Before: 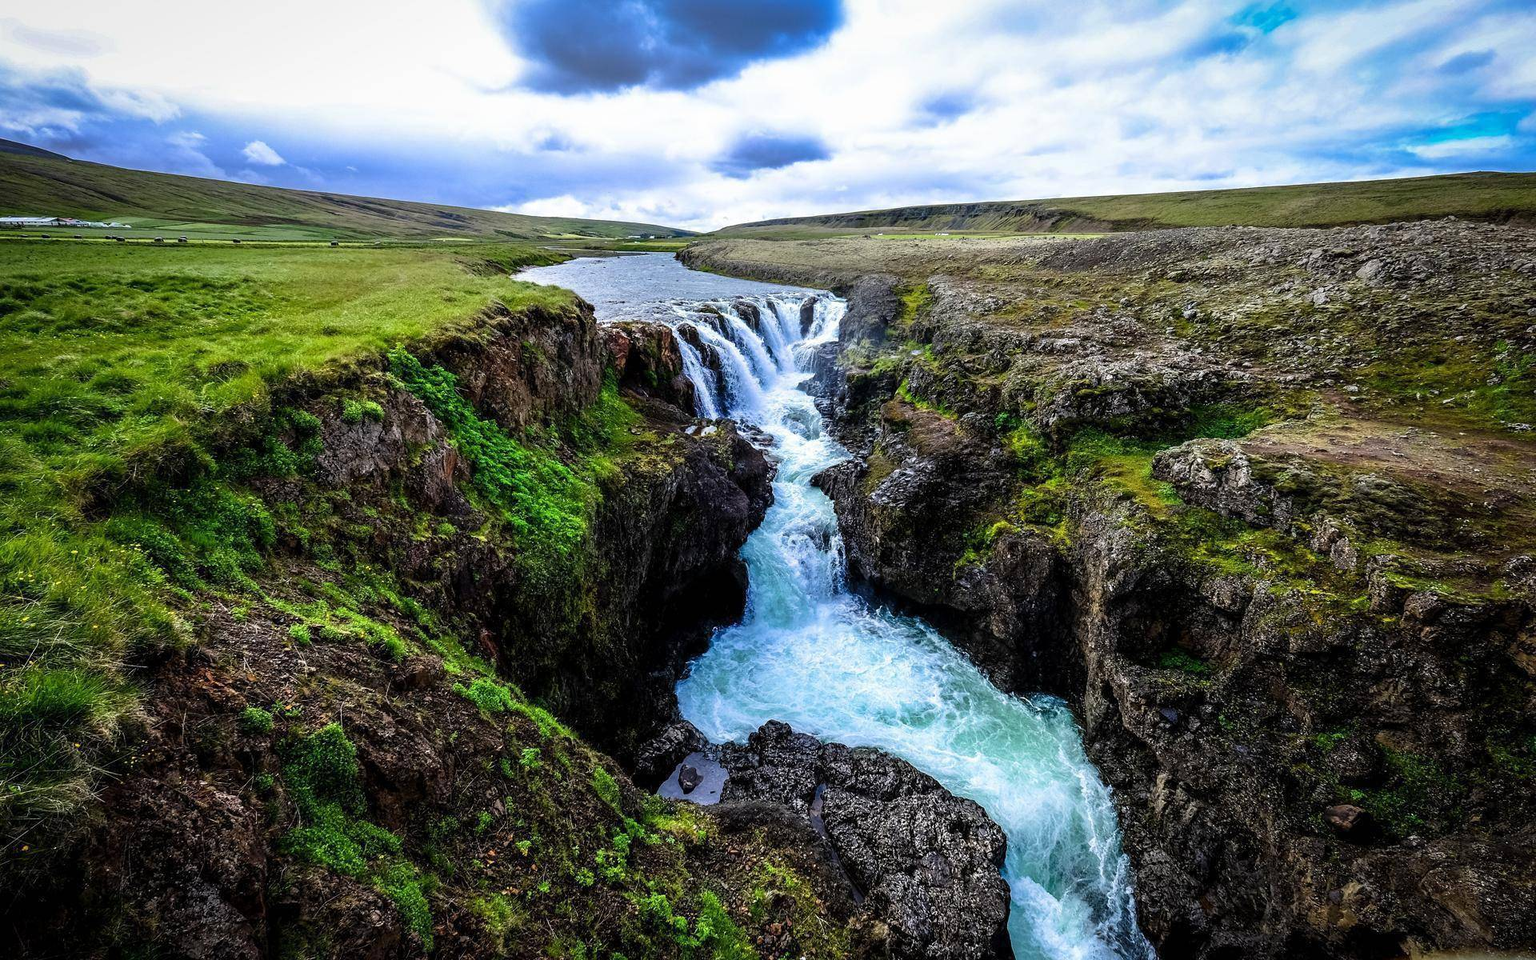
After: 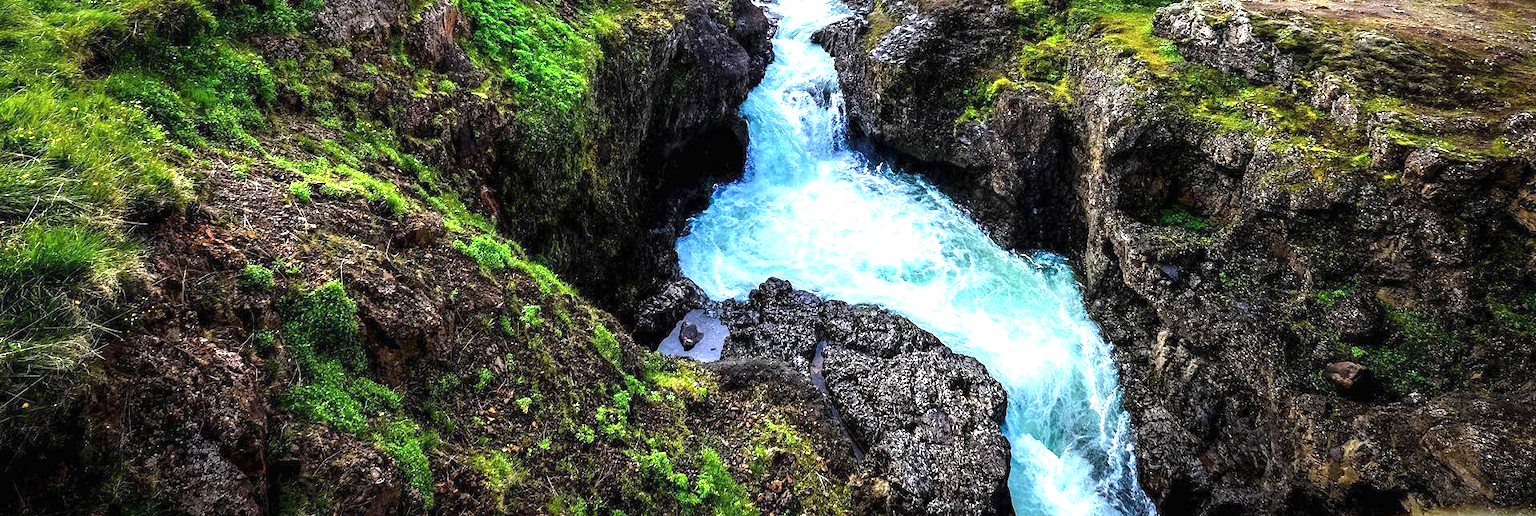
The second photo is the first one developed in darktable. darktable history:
crop and rotate: top 46.237%
exposure: black level correction 0, exposure 1.1 EV, compensate highlight preservation false
